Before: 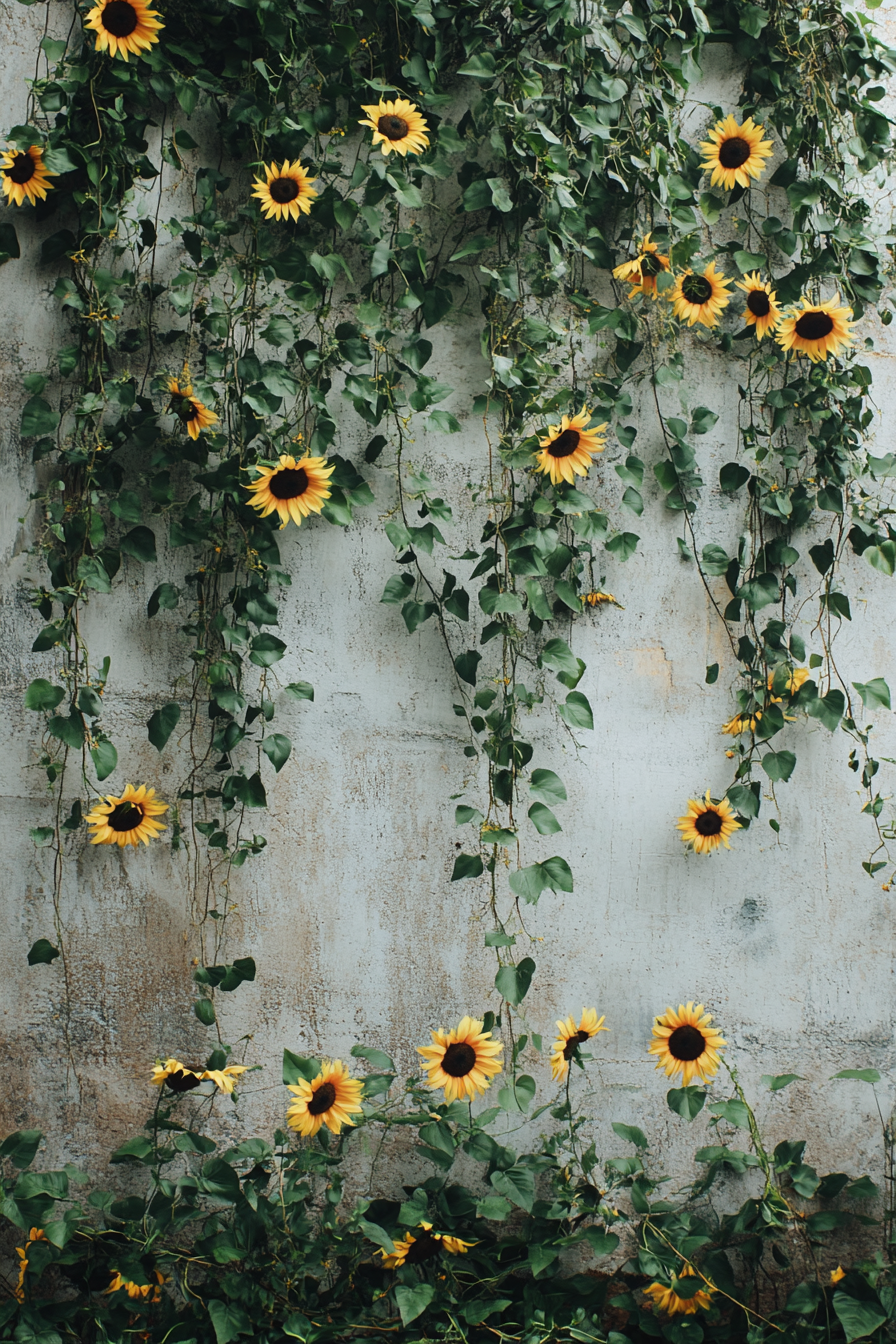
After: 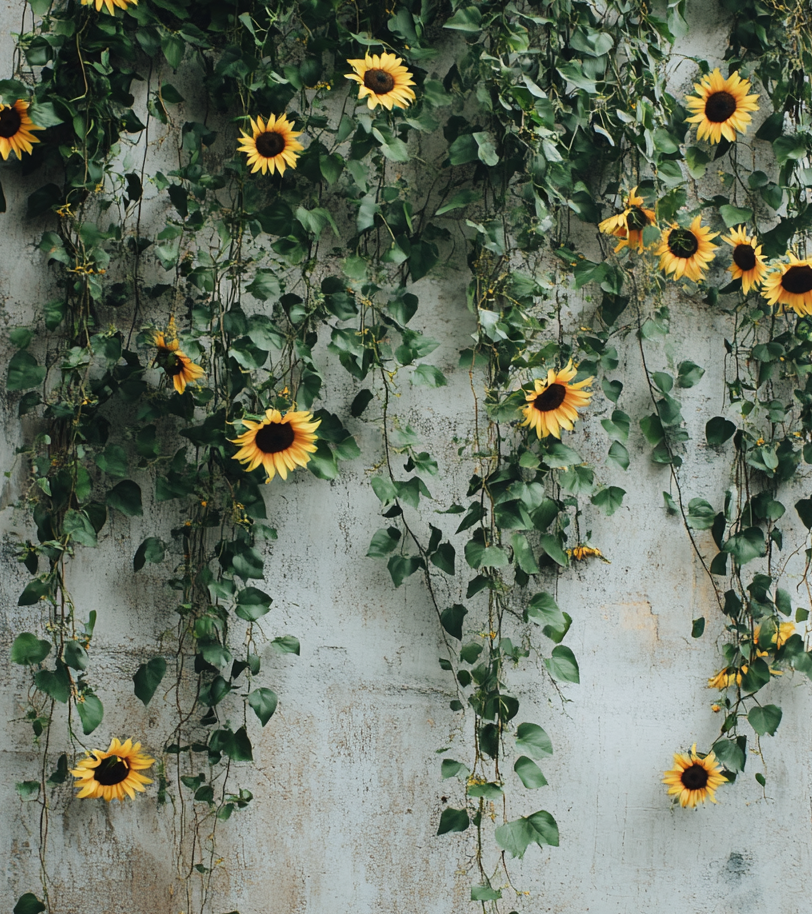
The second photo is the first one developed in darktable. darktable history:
crop: left 1.58%, top 3.459%, right 7.745%, bottom 28.485%
